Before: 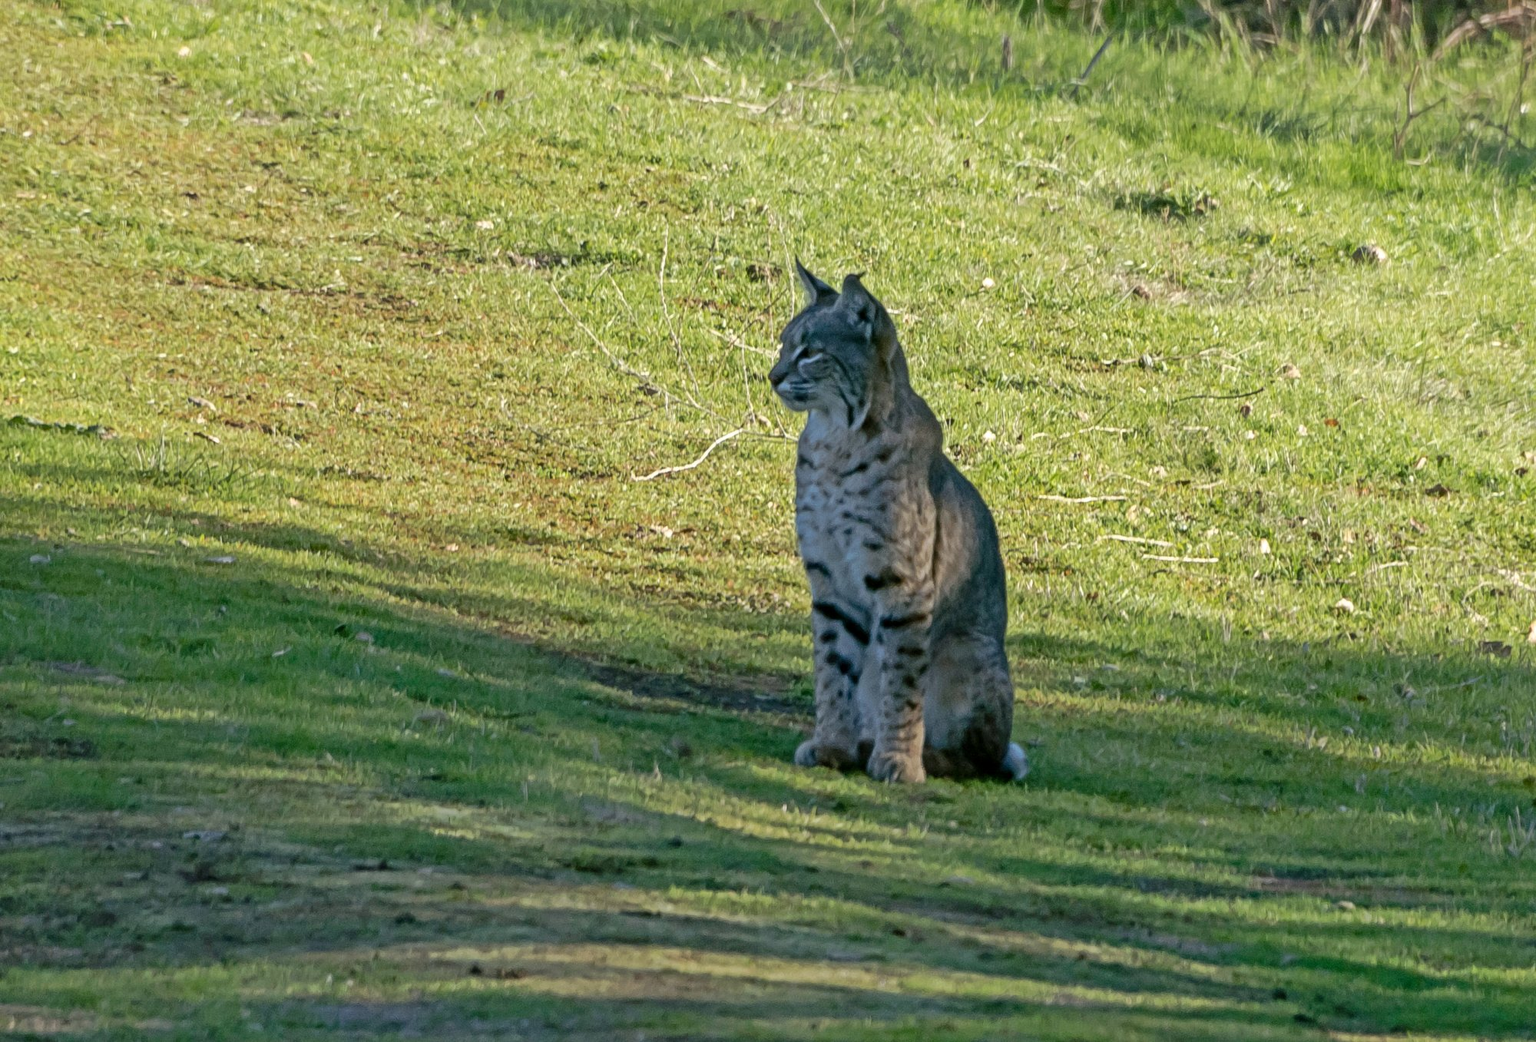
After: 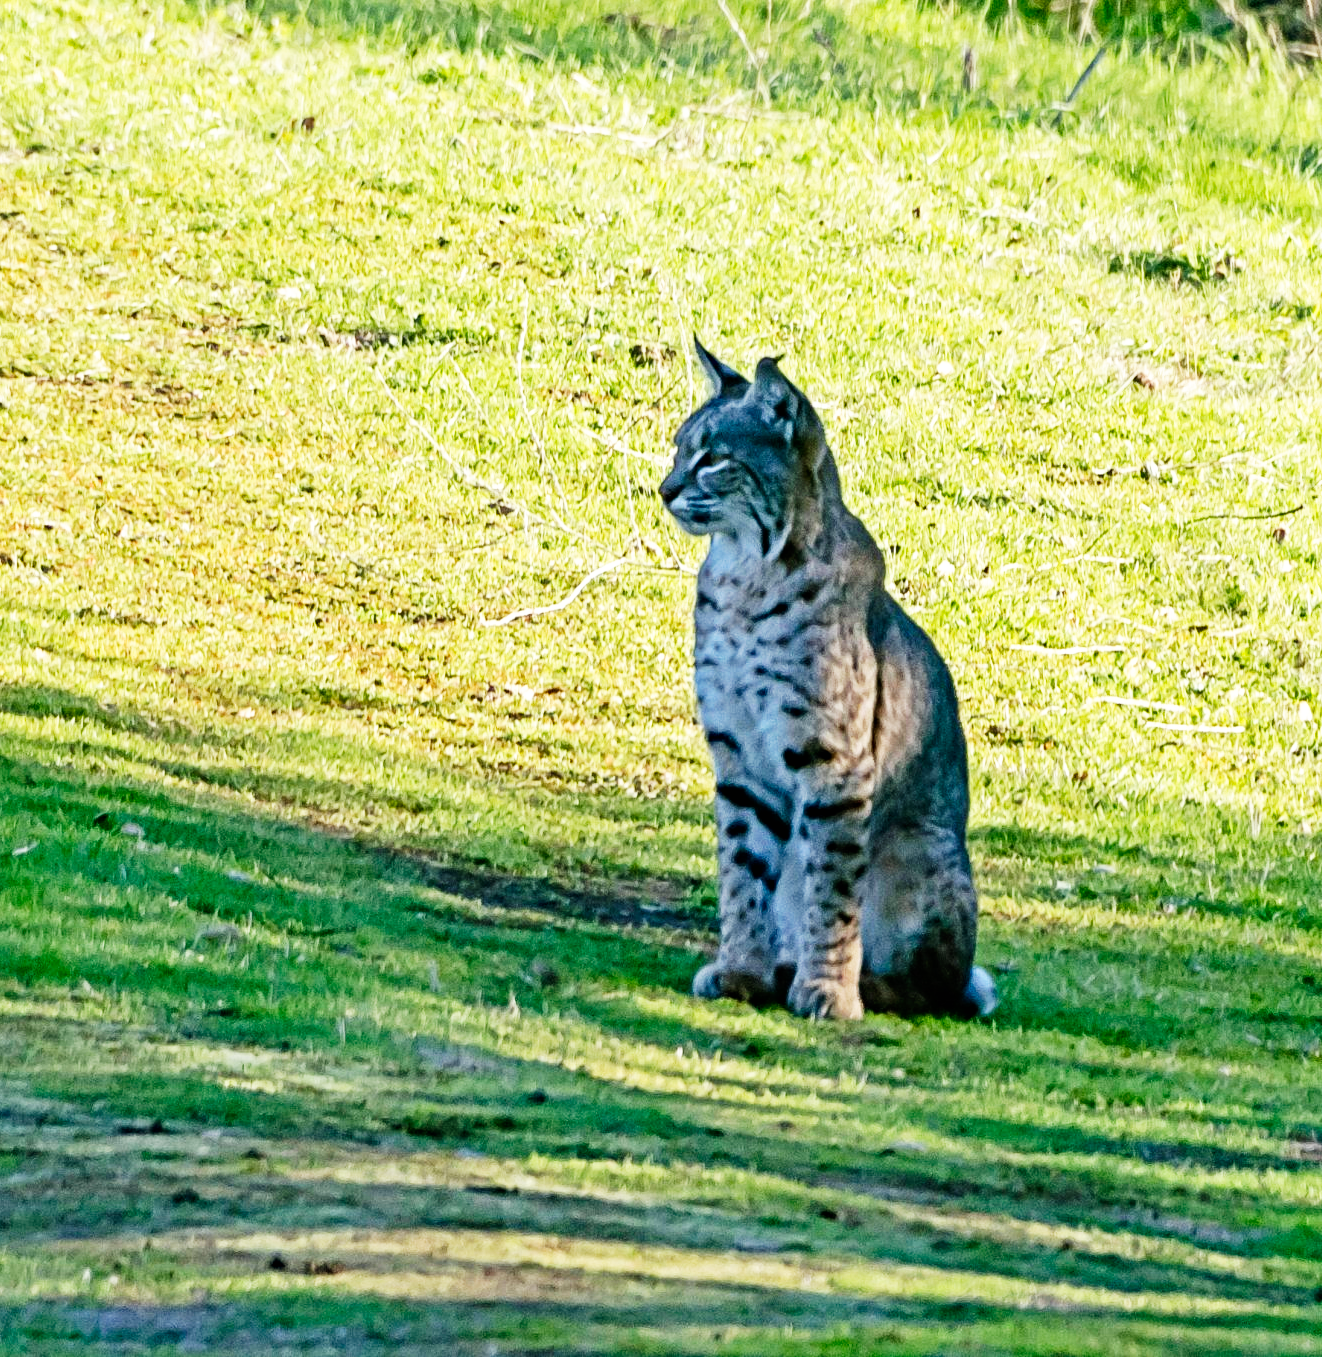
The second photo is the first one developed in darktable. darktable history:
base curve: curves: ch0 [(0, 0) (0.007, 0.004) (0.027, 0.03) (0.046, 0.07) (0.207, 0.54) (0.442, 0.872) (0.673, 0.972) (1, 1)], preserve colors none
crop: left 17.109%, right 16.78%
haze removal: compatibility mode true, adaptive false
